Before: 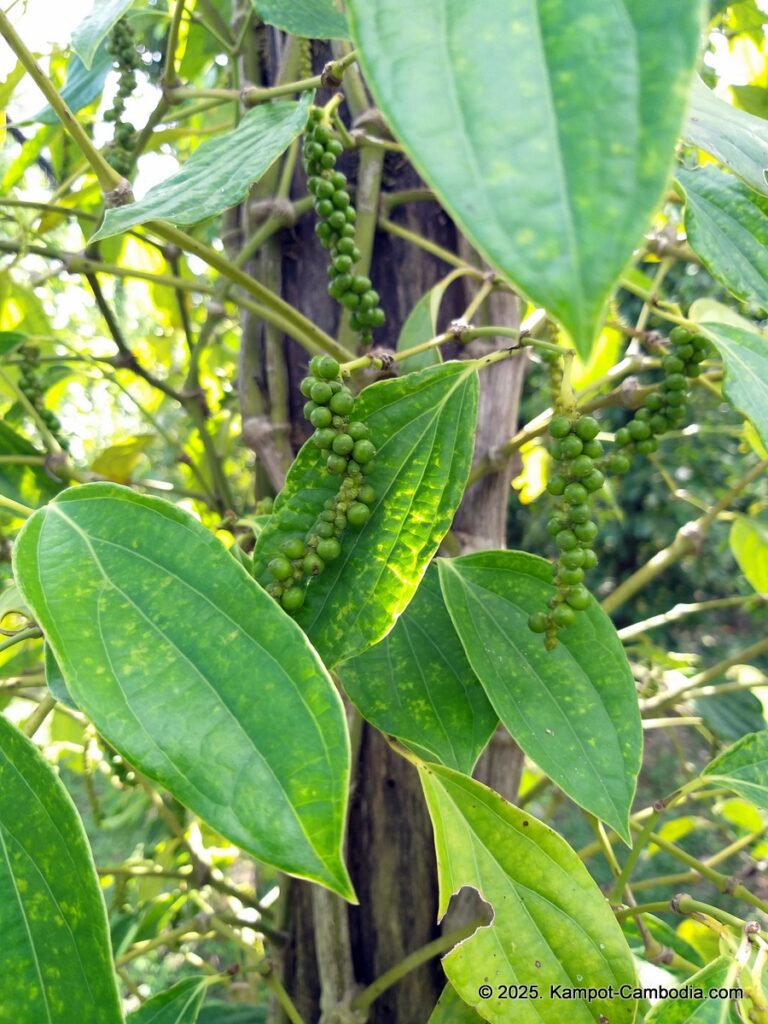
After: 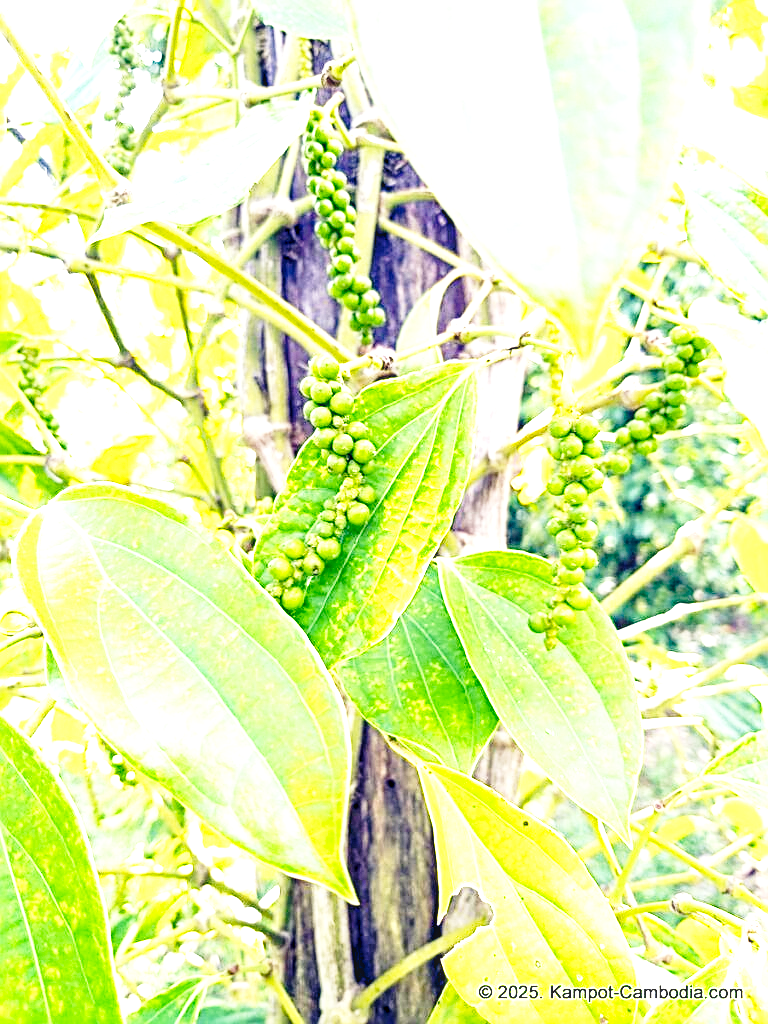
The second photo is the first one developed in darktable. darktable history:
exposure: exposure 2.04 EV, compensate highlight preservation false
local contrast: detail 130%
sharpen: radius 2.676, amount 0.669
color balance rgb: shadows lift › hue 87.51°, highlights gain › chroma 1.35%, highlights gain › hue 55.1°, global offset › chroma 0.13%, global offset › hue 253.66°, perceptual saturation grading › global saturation 16.38%
base curve: curves: ch0 [(0, 0) (0.028, 0.03) (0.121, 0.232) (0.46, 0.748) (0.859, 0.968) (1, 1)], preserve colors none
